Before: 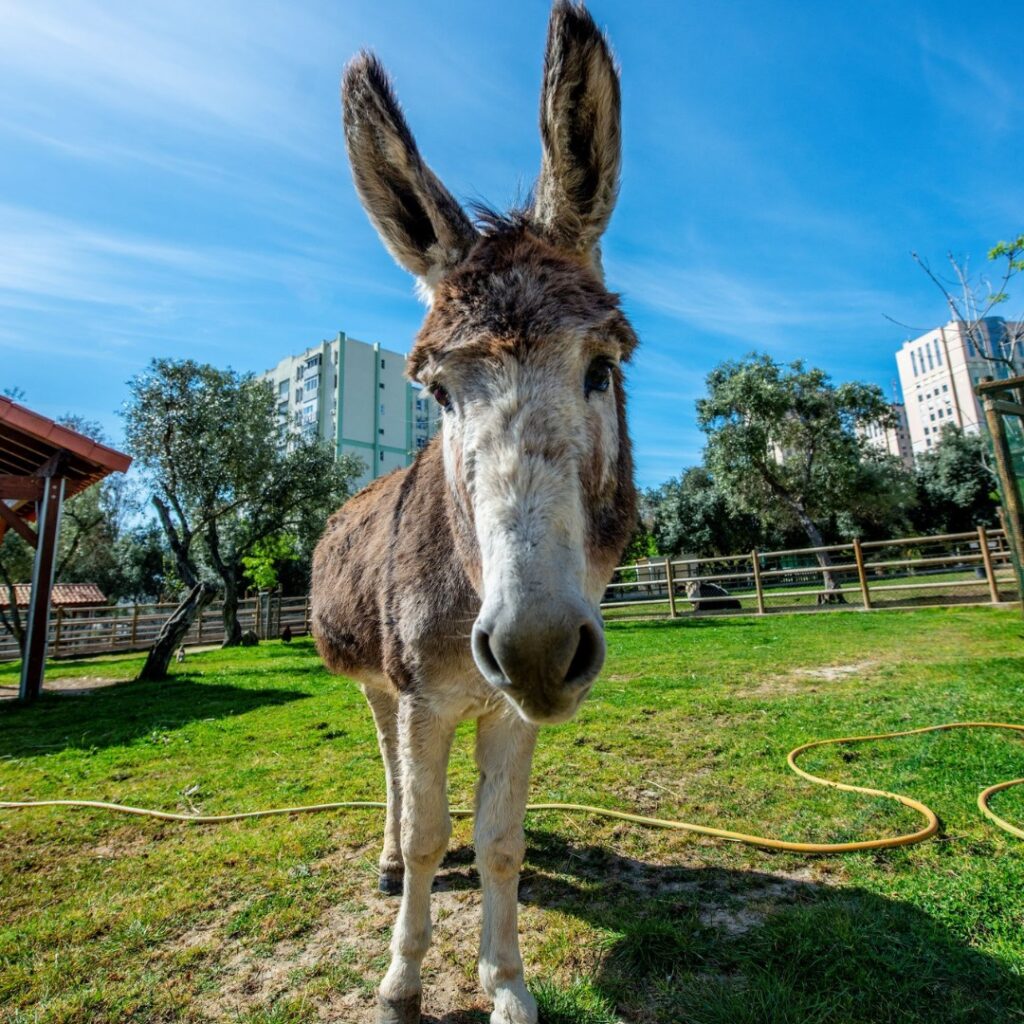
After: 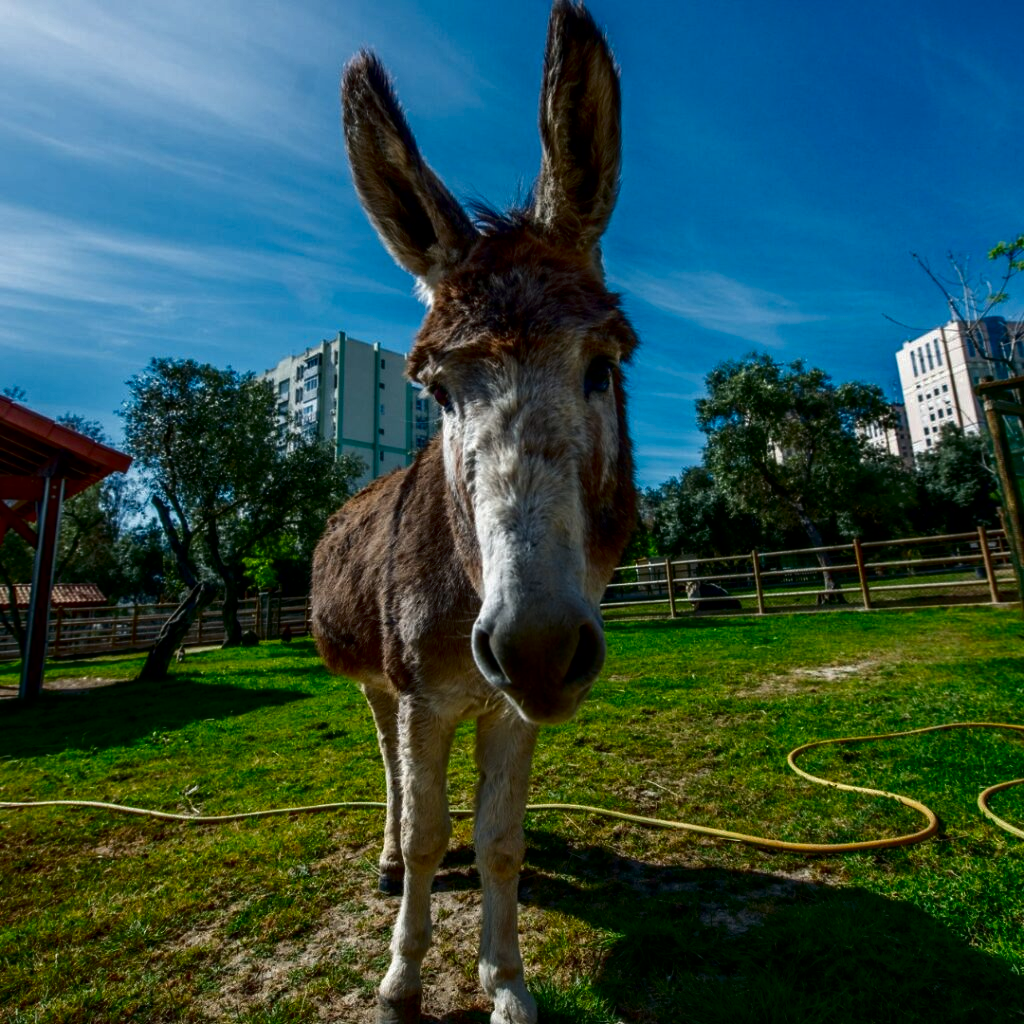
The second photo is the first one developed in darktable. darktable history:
tone equalizer: on, module defaults
exposure: compensate highlight preservation false
contrast brightness saturation: brightness -0.52
